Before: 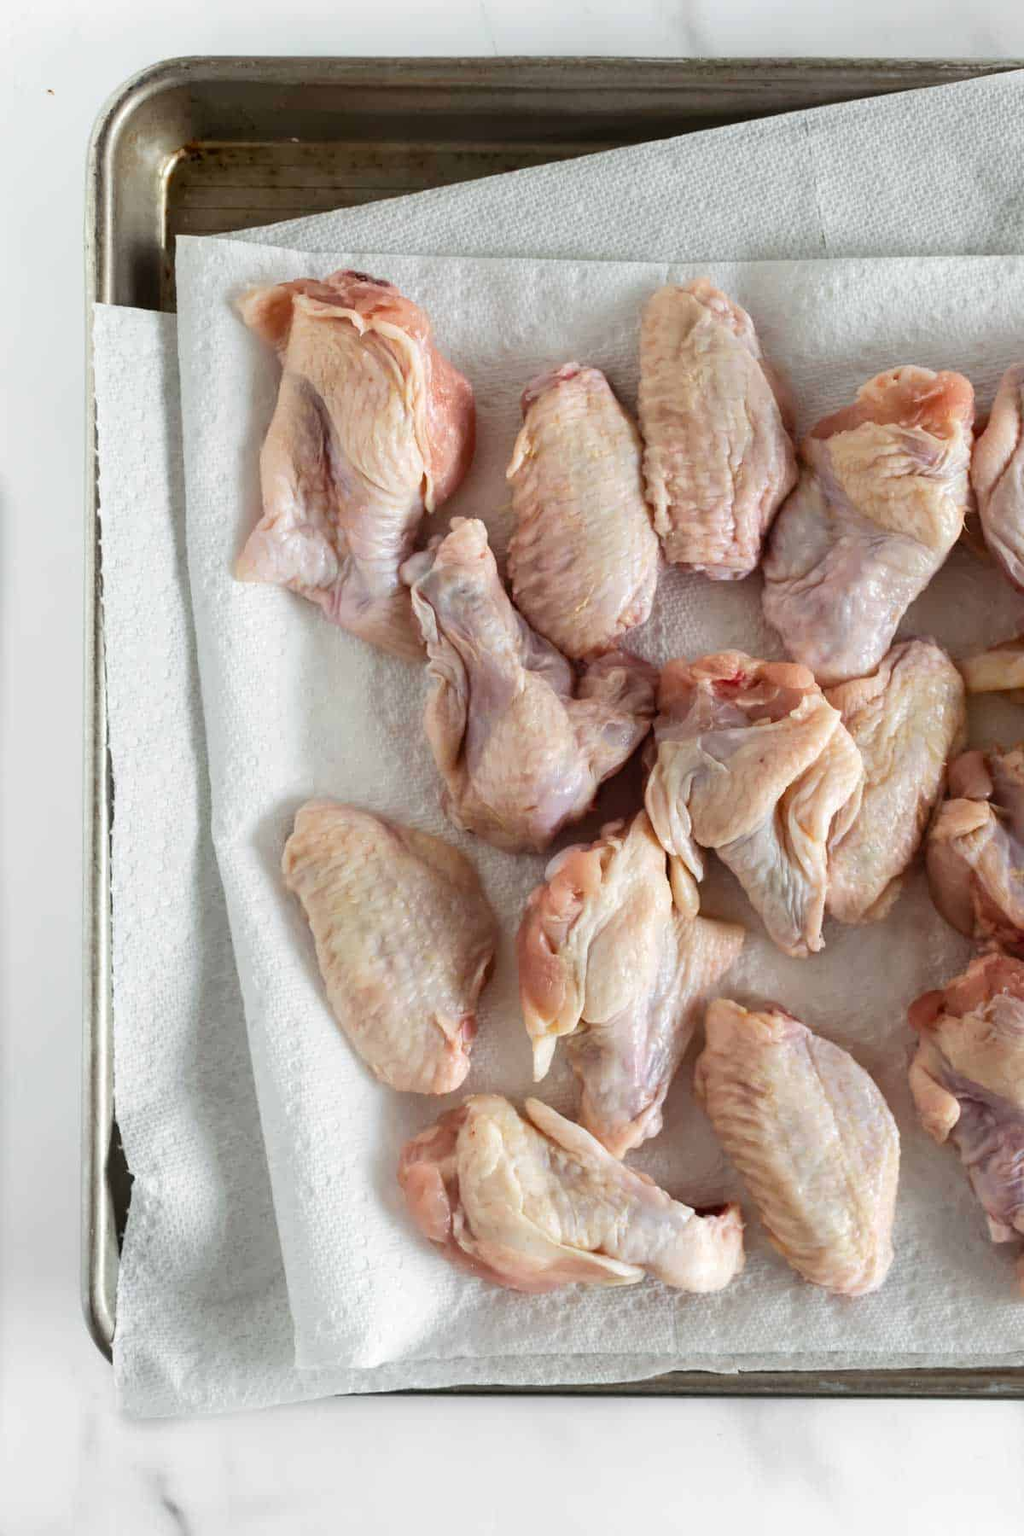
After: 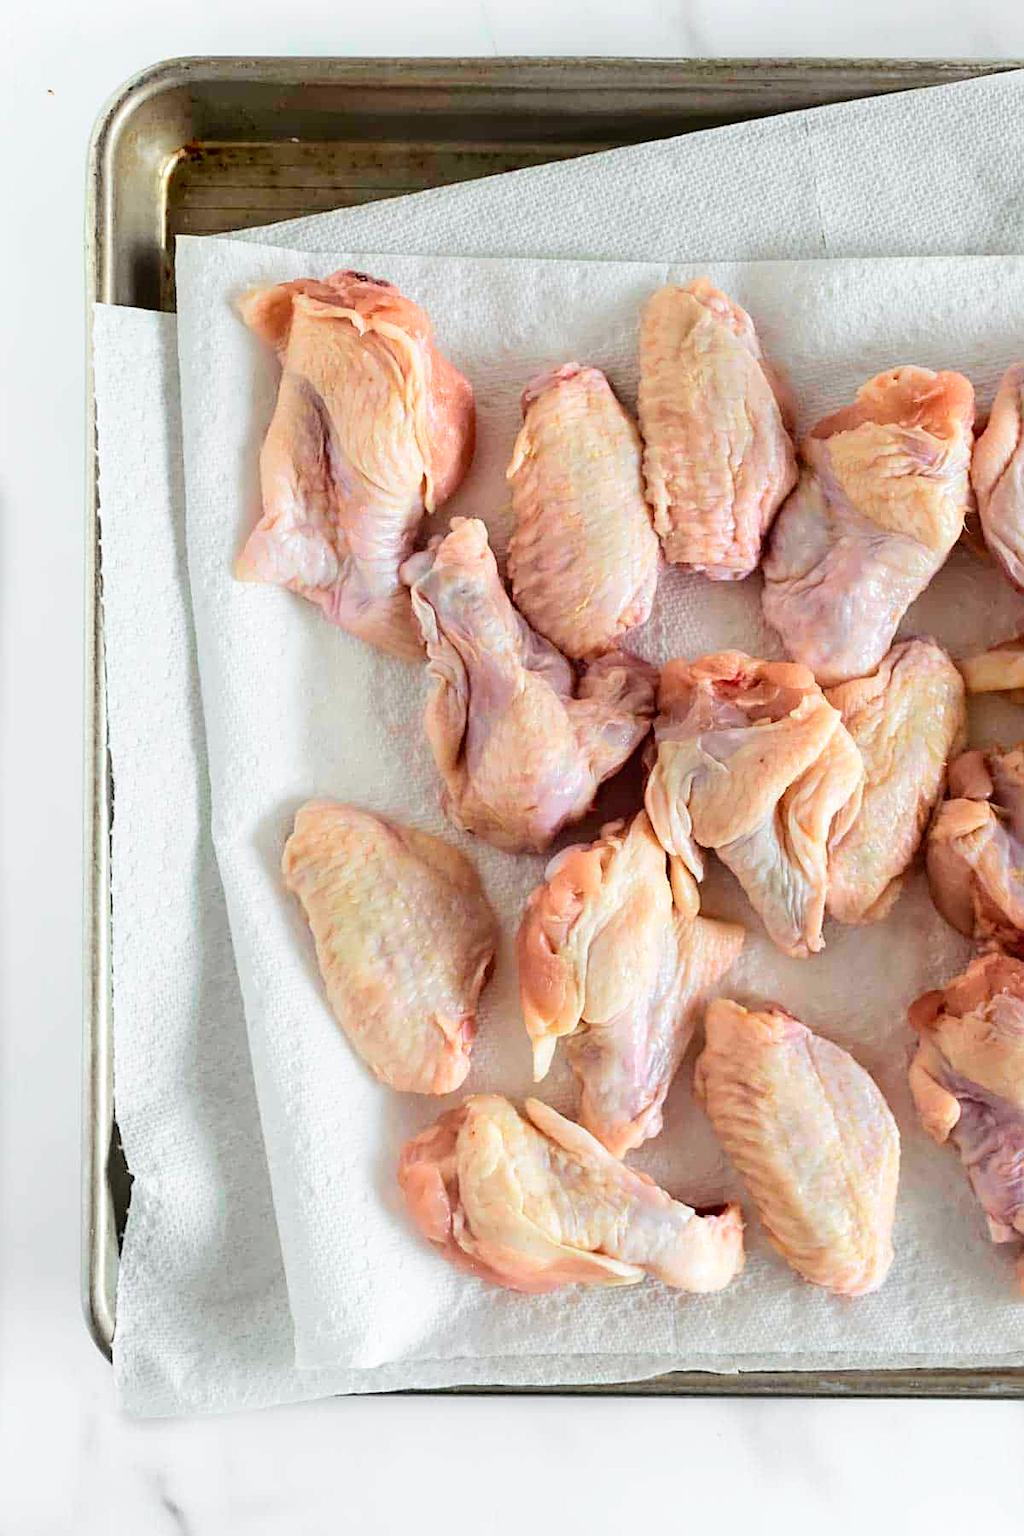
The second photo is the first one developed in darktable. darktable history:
tone curve: curves: ch0 [(0, 0) (0.051, 0.047) (0.102, 0.099) (0.228, 0.275) (0.432, 0.535) (0.695, 0.778) (0.908, 0.946) (1, 1)]; ch1 [(0, 0) (0.339, 0.298) (0.402, 0.363) (0.453, 0.421) (0.483, 0.469) (0.494, 0.493) (0.504, 0.501) (0.527, 0.538) (0.563, 0.595) (0.597, 0.632) (1, 1)]; ch2 [(0, 0) (0.48, 0.48) (0.504, 0.5) (0.539, 0.554) (0.59, 0.63) (0.642, 0.684) (0.824, 0.815) (1, 1)], color space Lab, independent channels, preserve colors none
sharpen: on, module defaults
